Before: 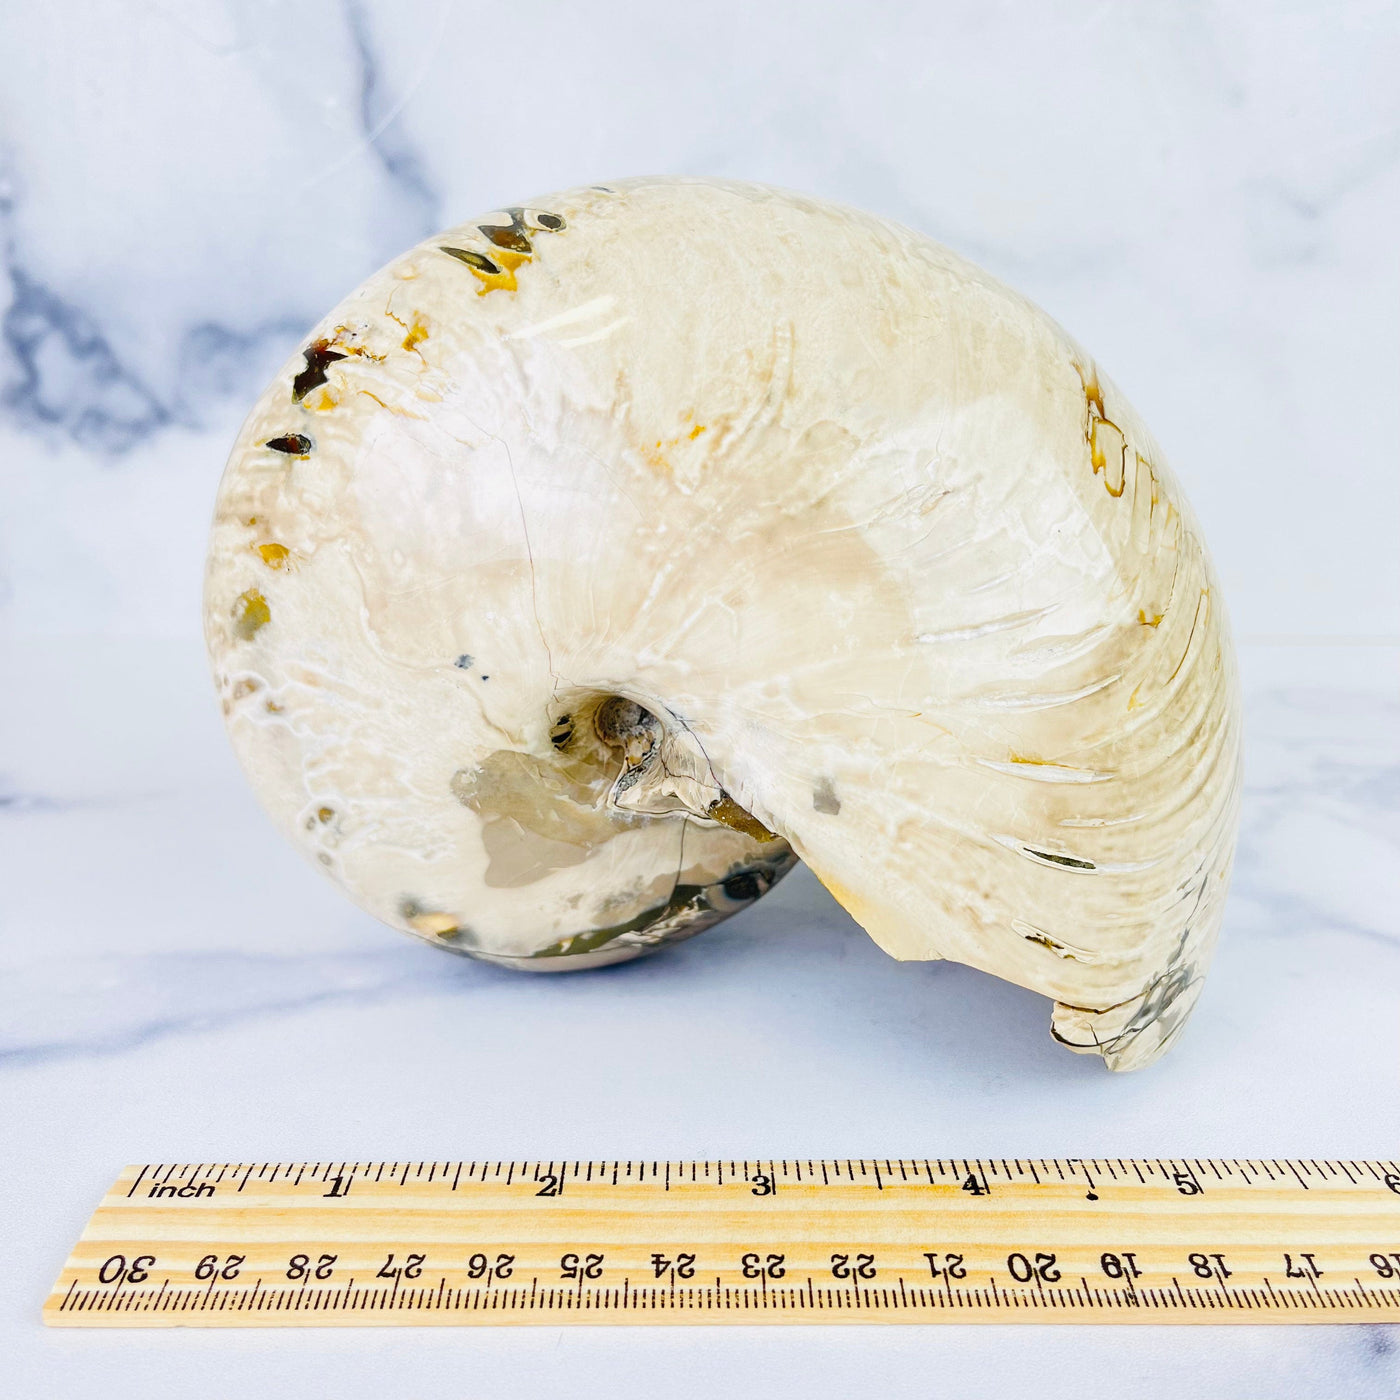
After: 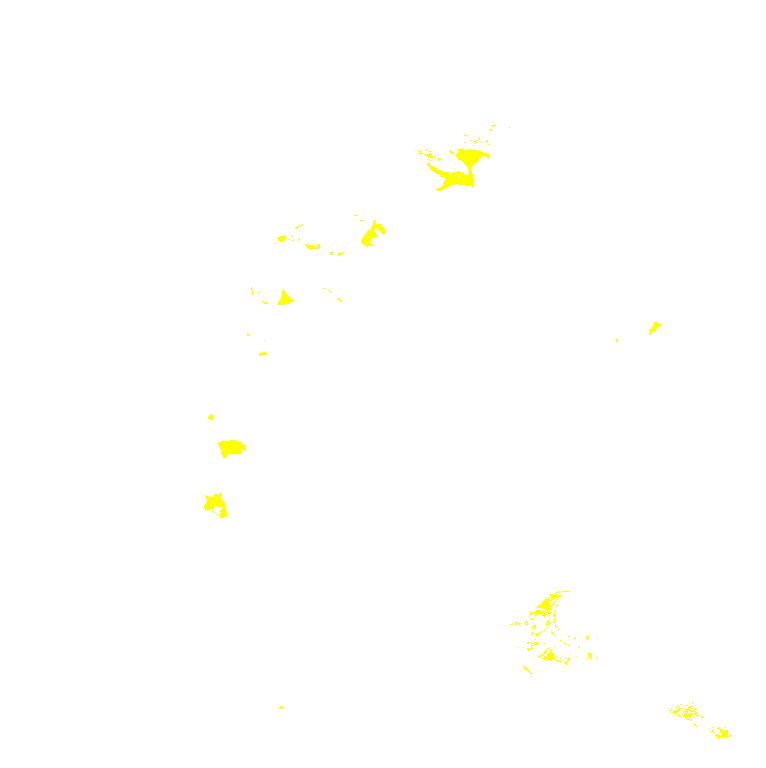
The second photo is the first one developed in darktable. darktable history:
shadows and highlights: shadows -40.15, highlights 62.88, soften with gaussian
grain: mid-tones bias 0%
exposure: black level correction 0.009, exposure 1.425 EV, compensate highlight preservation false
crop and rotate: left 3.047%, top 7.509%, right 42.236%, bottom 37.598%
tone curve: curves: ch0 [(0, 0) (0.003, 0.016) (0.011, 0.019) (0.025, 0.023) (0.044, 0.029) (0.069, 0.042) (0.1, 0.068) (0.136, 0.101) (0.177, 0.143) (0.224, 0.21) (0.277, 0.289) (0.335, 0.379) (0.399, 0.476) (0.468, 0.569) (0.543, 0.654) (0.623, 0.75) (0.709, 0.822) (0.801, 0.893) (0.898, 0.946) (1, 1)], preserve colors none
levels: levels [0, 0.374, 0.749]
local contrast: on, module defaults
